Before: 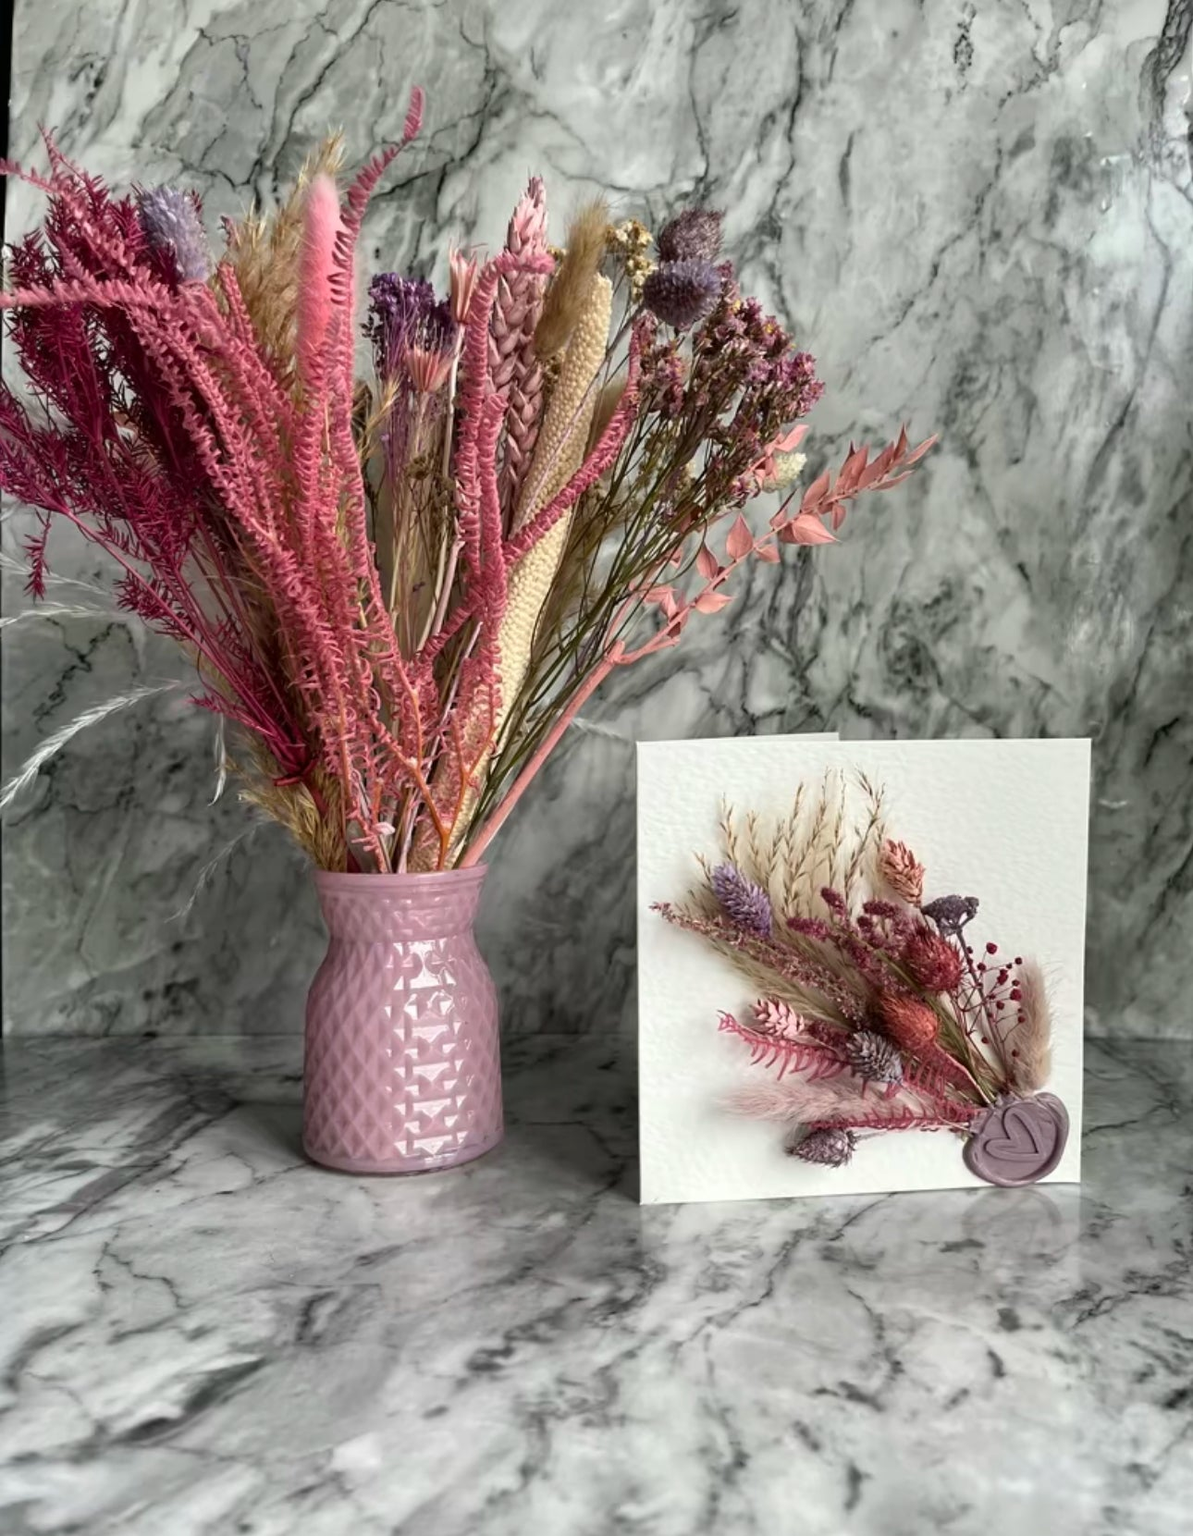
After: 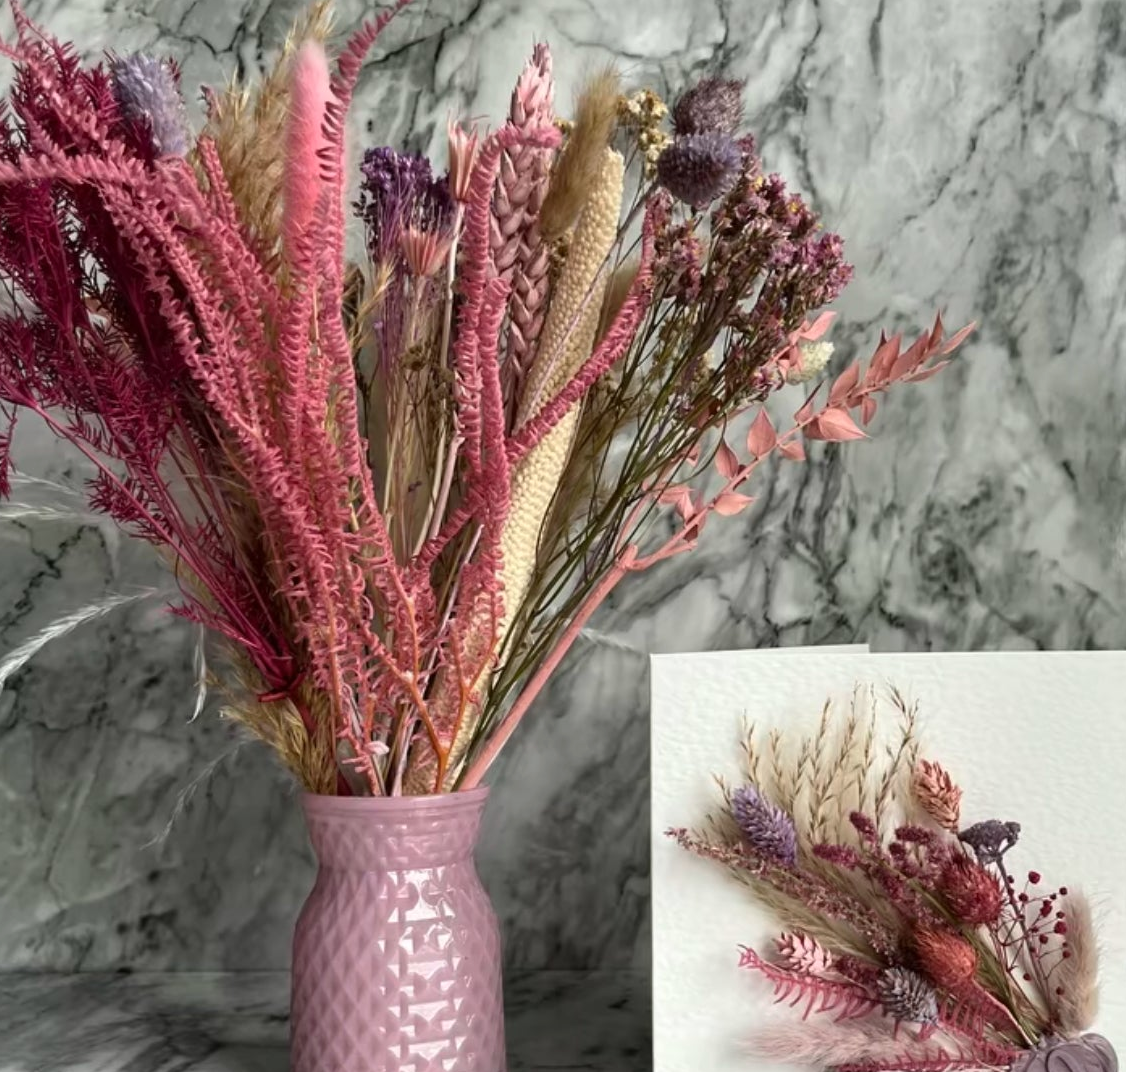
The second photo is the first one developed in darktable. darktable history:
crop: left 3.015%, top 8.969%, right 9.647%, bottom 26.457%
tone equalizer: on, module defaults
